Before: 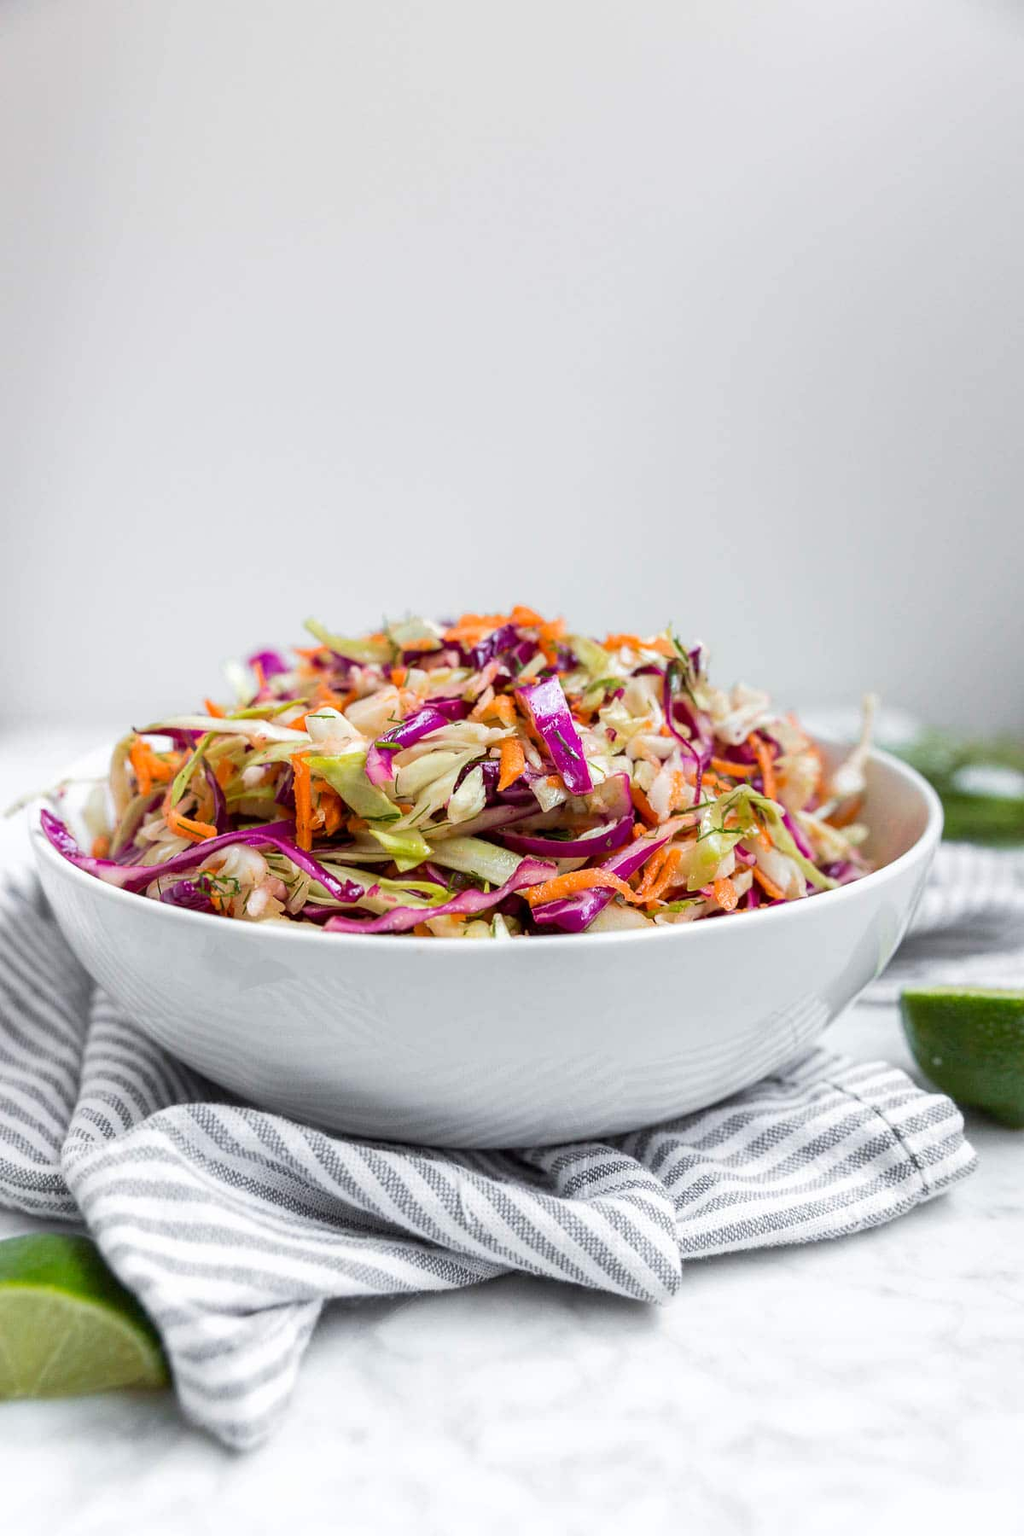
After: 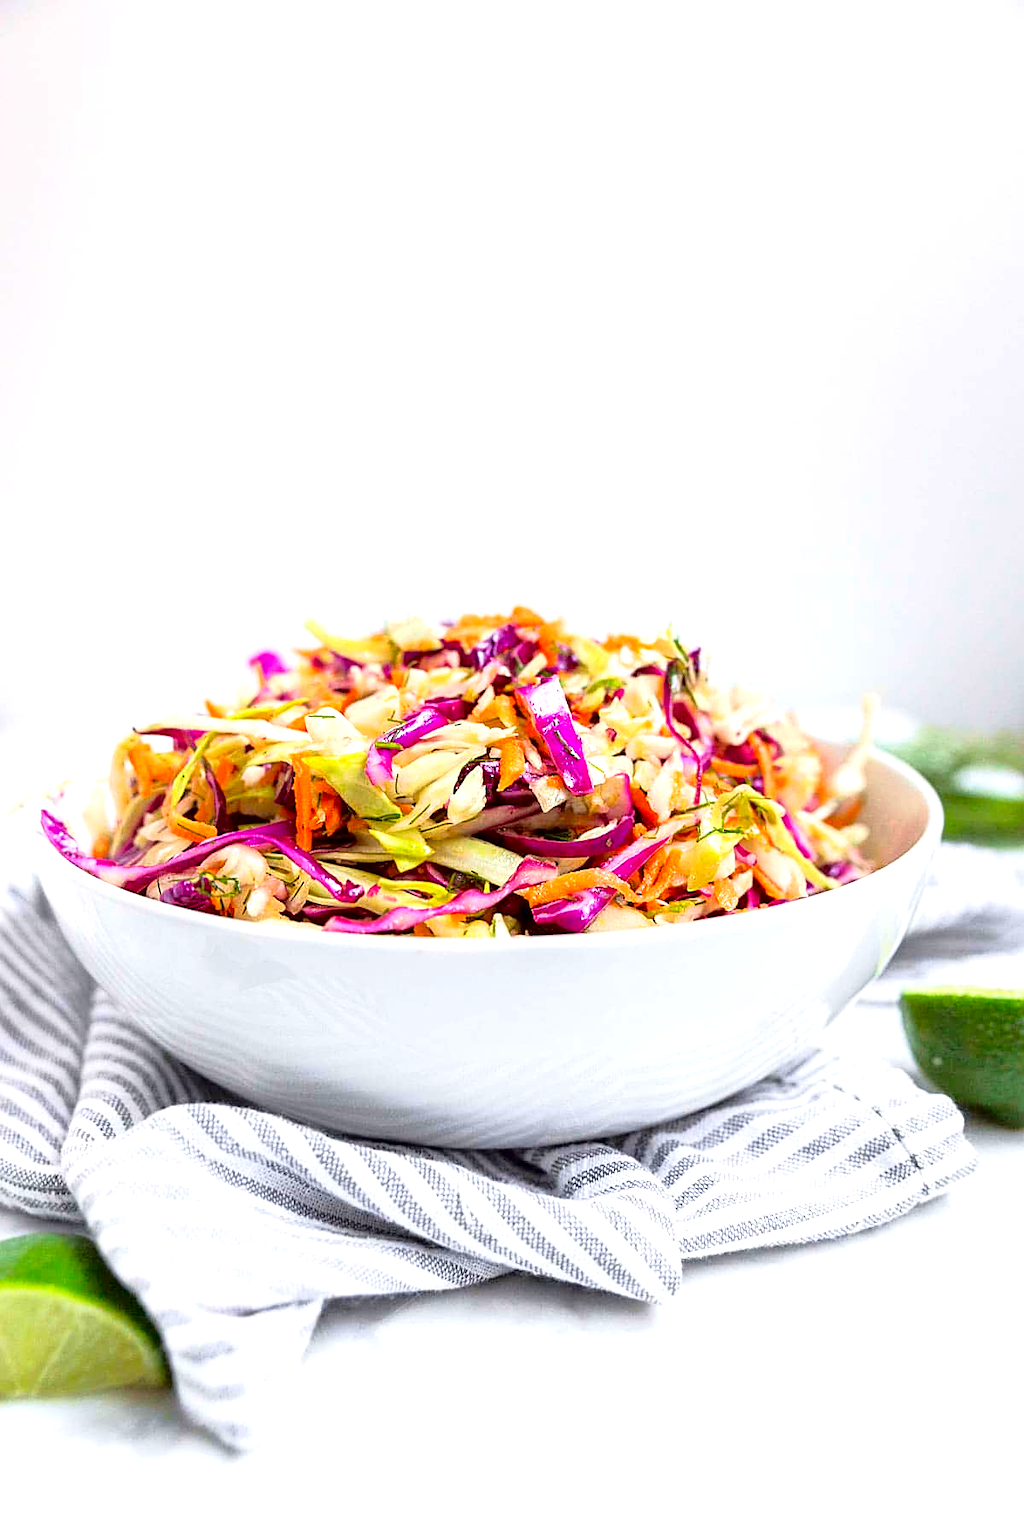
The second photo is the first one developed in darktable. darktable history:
tone curve: curves: ch0 [(0.024, 0) (0.075, 0.034) (0.145, 0.098) (0.257, 0.259) (0.408, 0.45) (0.611, 0.64) (0.81, 0.857) (1, 1)]; ch1 [(0, 0) (0.287, 0.198) (0.501, 0.506) (0.56, 0.57) (0.712, 0.777) (0.976, 0.992)]; ch2 [(0, 0) (0.5, 0.5) (0.523, 0.552) (0.59, 0.603) (0.681, 0.754) (1, 1)], color space Lab, independent channels, preserve colors none
sharpen: on, module defaults
exposure: exposure 0.657 EV, compensate highlight preservation false
